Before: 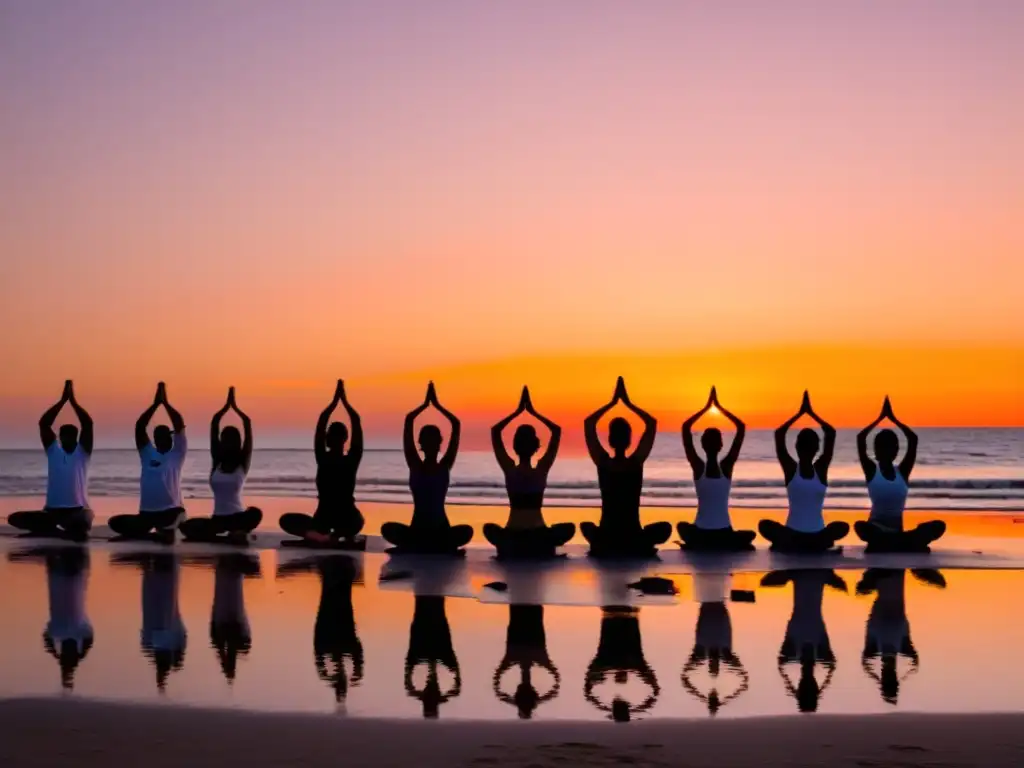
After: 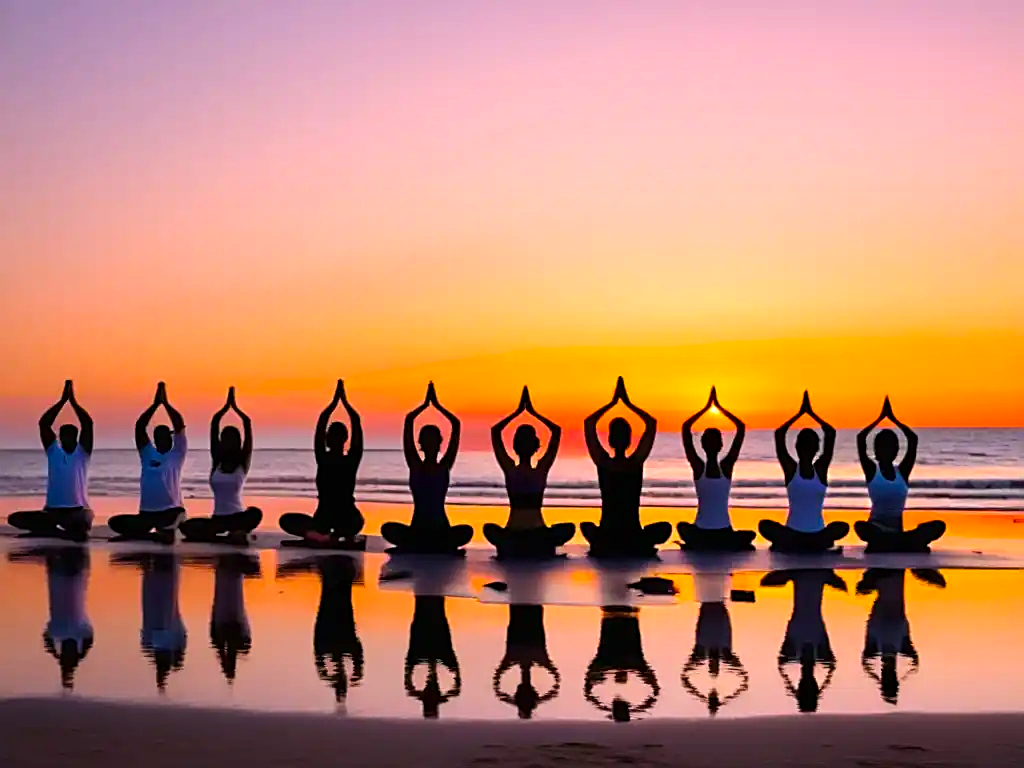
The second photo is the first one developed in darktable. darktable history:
color balance rgb: shadows lift › luminance -9.333%, linear chroma grading › global chroma 2.09%, linear chroma grading › mid-tones -0.76%, perceptual saturation grading › global saturation 19.455%, global vibrance 14.736%
exposure: black level correction 0, exposure 0.499 EV, compensate highlight preservation false
sharpen: on, module defaults
